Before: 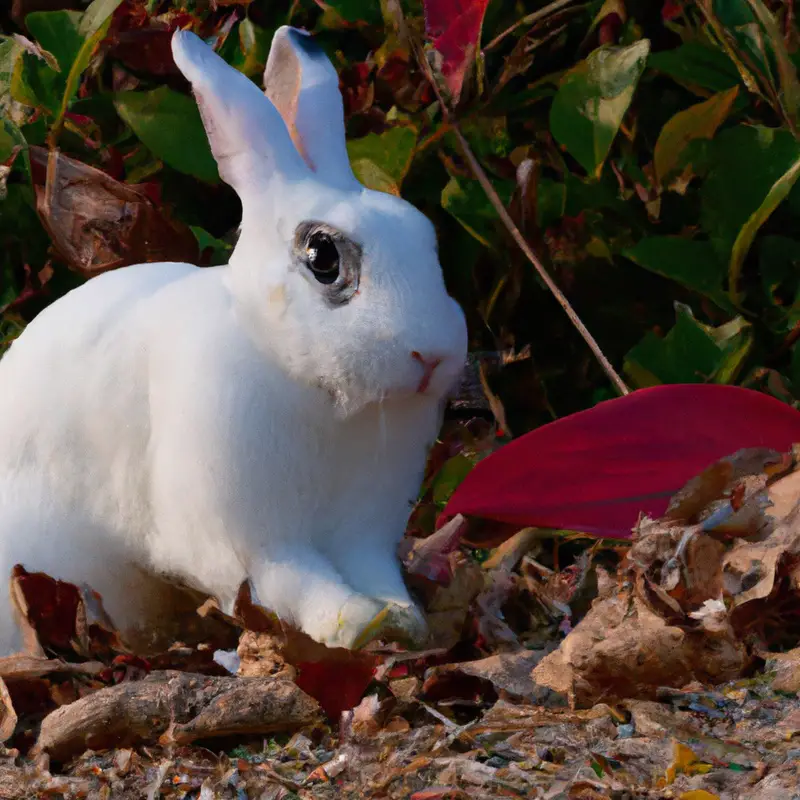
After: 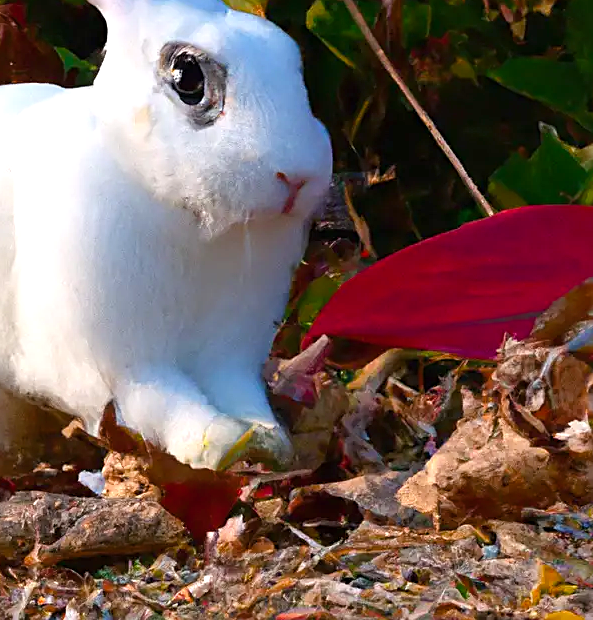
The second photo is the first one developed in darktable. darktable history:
color balance rgb: linear chroma grading › global chroma 18.241%, perceptual saturation grading › global saturation -1.942%, perceptual saturation grading › highlights -7.935%, perceptual saturation grading › mid-tones 7.878%, perceptual saturation grading › shadows 4.696%, global vibrance 6.981%, saturation formula JzAzBz (2021)
crop: left 16.879%, top 22.447%, right 8.969%
exposure: black level correction 0, exposure 0.704 EV, compensate highlight preservation false
sharpen: on, module defaults
